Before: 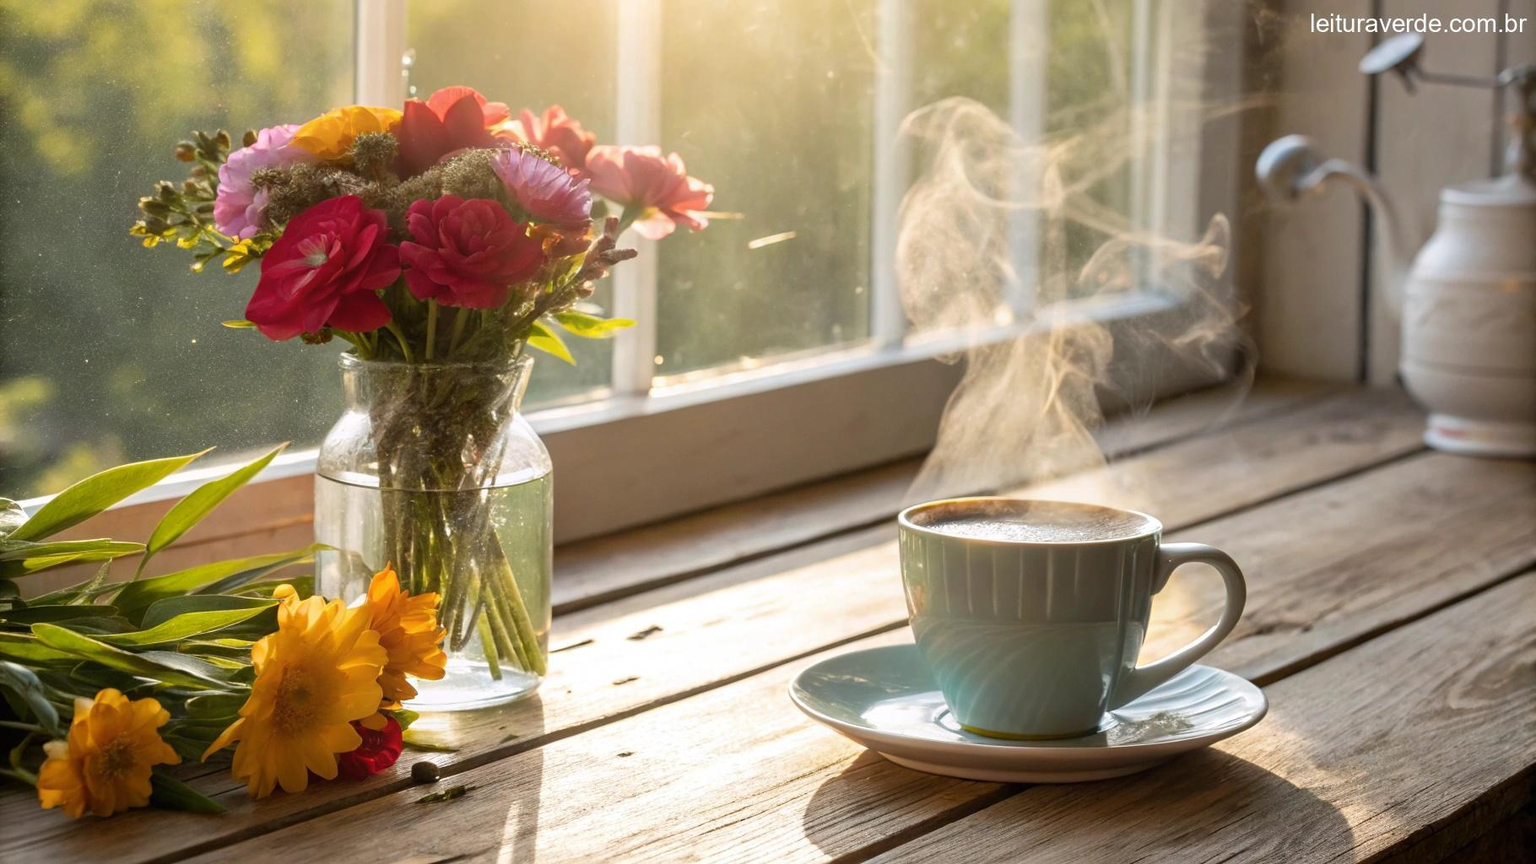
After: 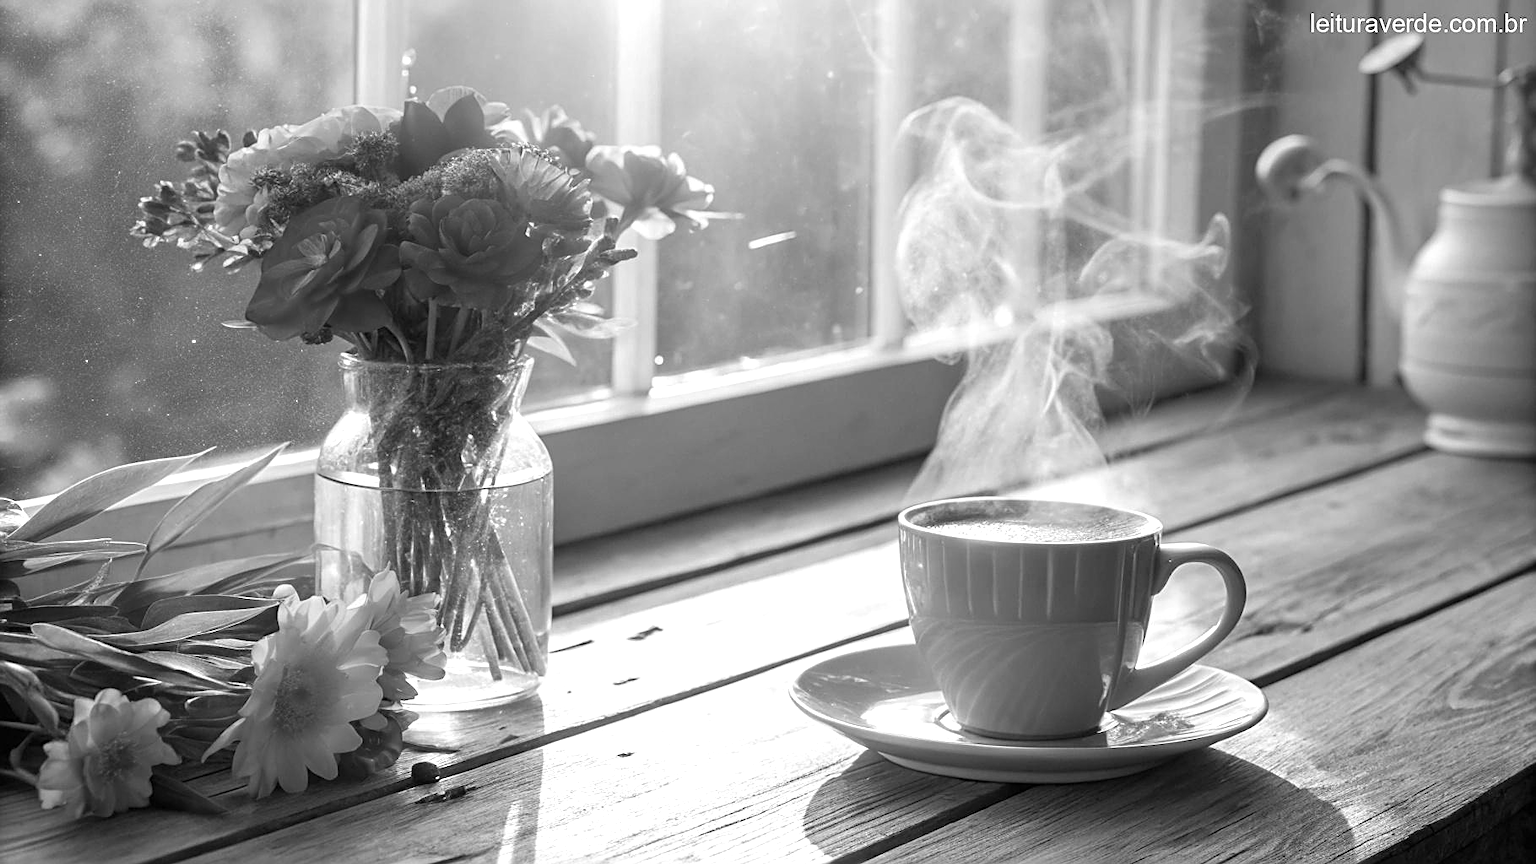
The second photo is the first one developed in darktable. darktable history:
exposure: exposure 0.3 EV, compensate highlight preservation false
sharpen: on, module defaults
color correction: saturation 0.85
monochrome: size 1
